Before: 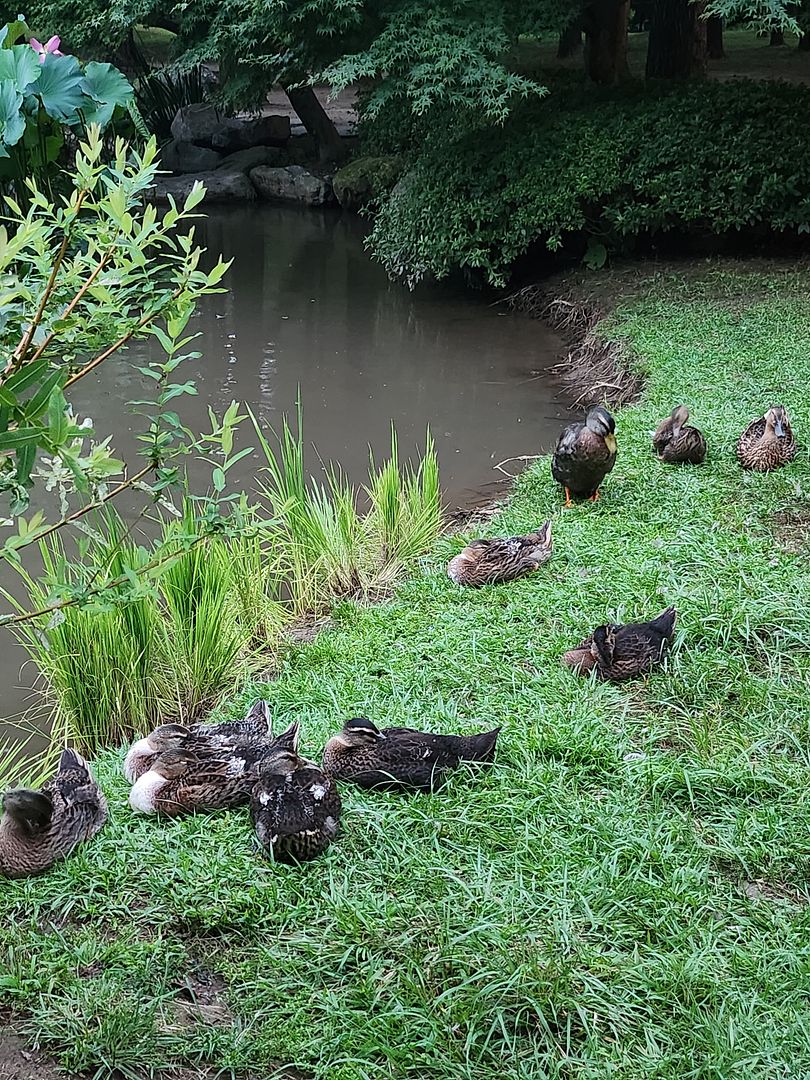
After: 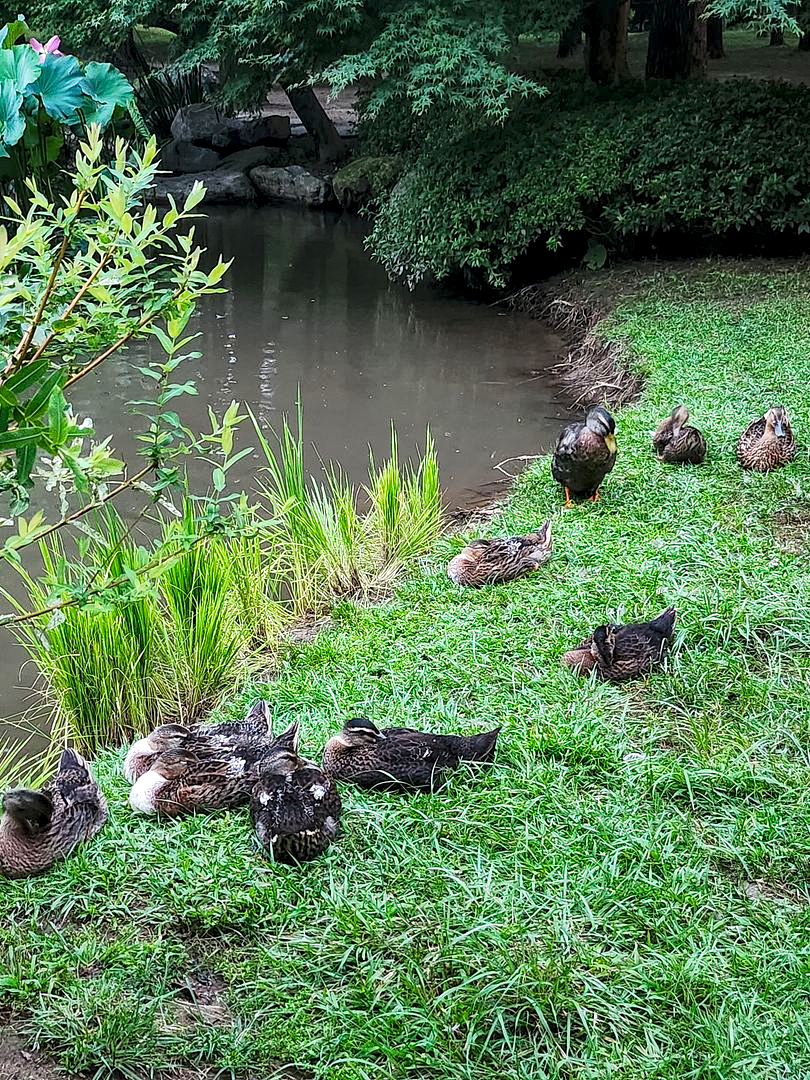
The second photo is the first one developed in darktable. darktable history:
tone curve: curves: ch0 [(0, 0) (0.003, 0.024) (0.011, 0.029) (0.025, 0.044) (0.044, 0.072) (0.069, 0.104) (0.1, 0.131) (0.136, 0.159) (0.177, 0.191) (0.224, 0.245) (0.277, 0.298) (0.335, 0.354) (0.399, 0.428) (0.468, 0.503) (0.543, 0.596) (0.623, 0.684) (0.709, 0.781) (0.801, 0.843) (0.898, 0.946) (1, 1)], preserve colors none
color balance rgb: perceptual saturation grading › global saturation 25%, global vibrance 10%
local contrast: highlights 100%, shadows 100%, detail 200%, midtone range 0.2
